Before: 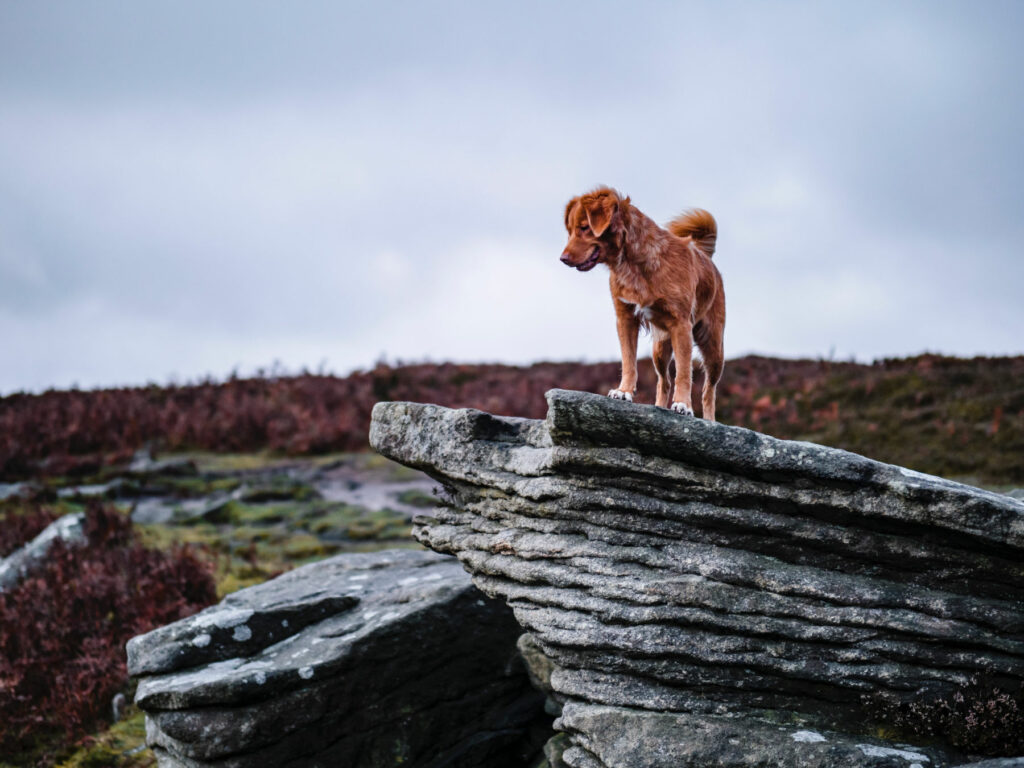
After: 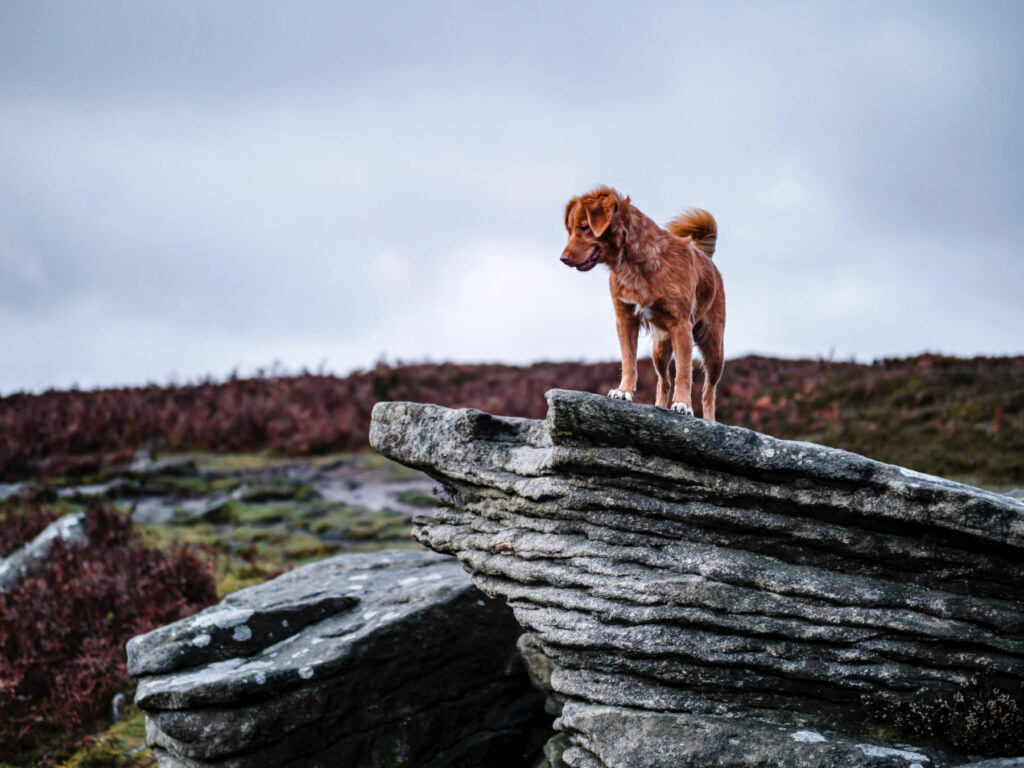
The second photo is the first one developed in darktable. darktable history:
local contrast: highlights 107%, shadows 99%, detail 119%, midtone range 0.2
